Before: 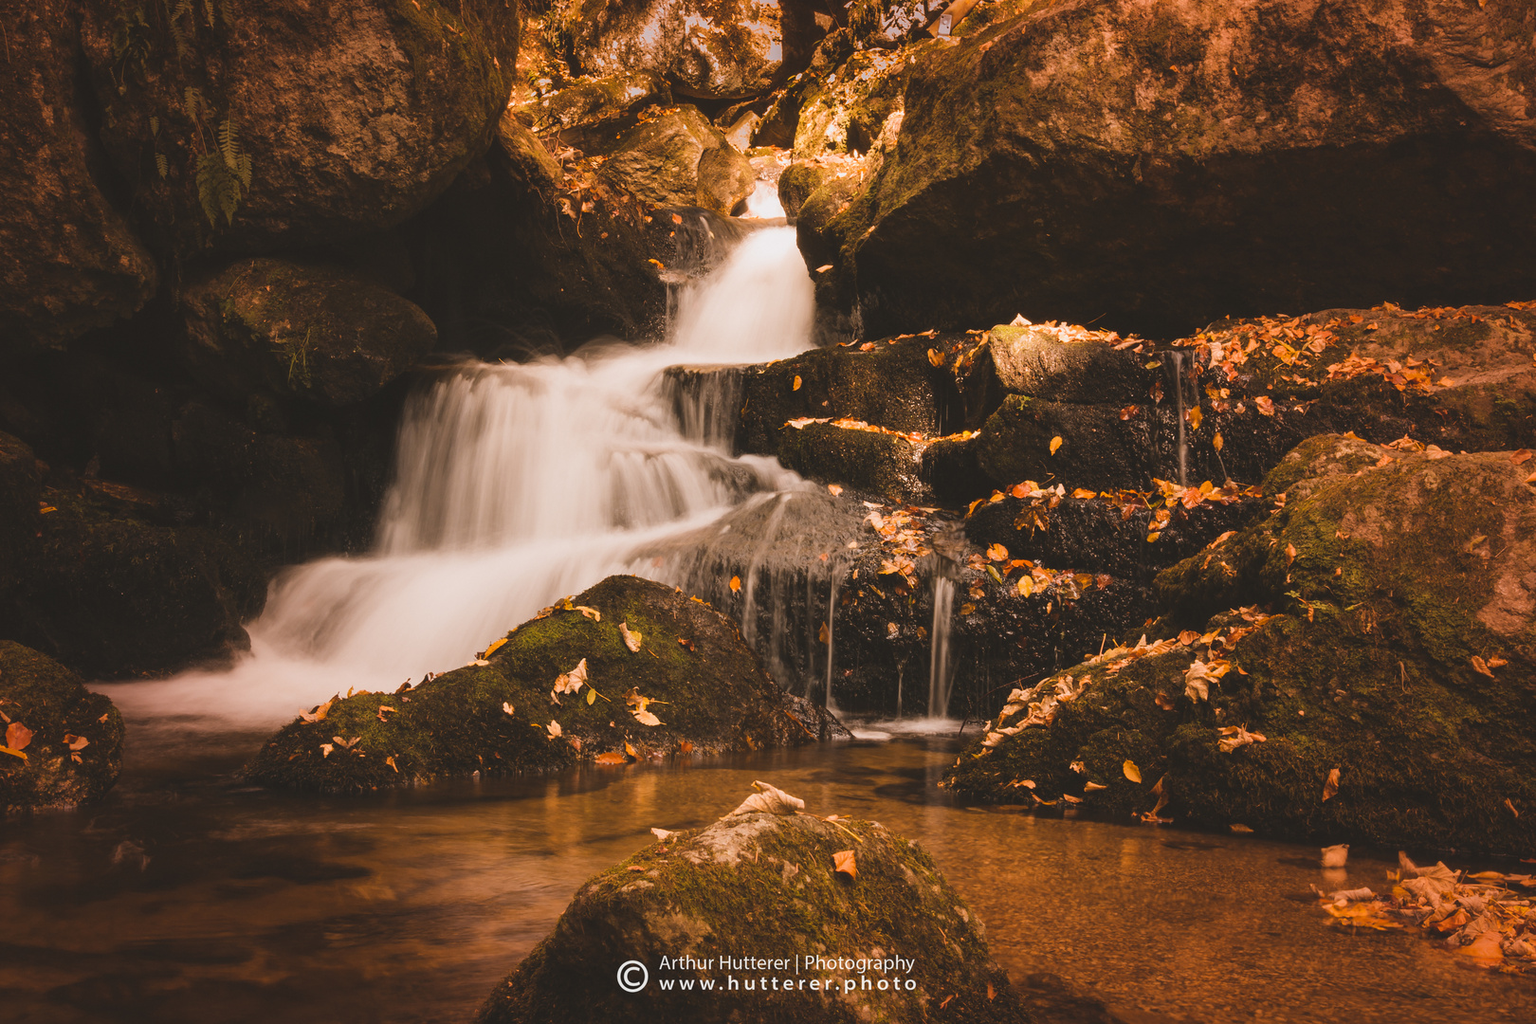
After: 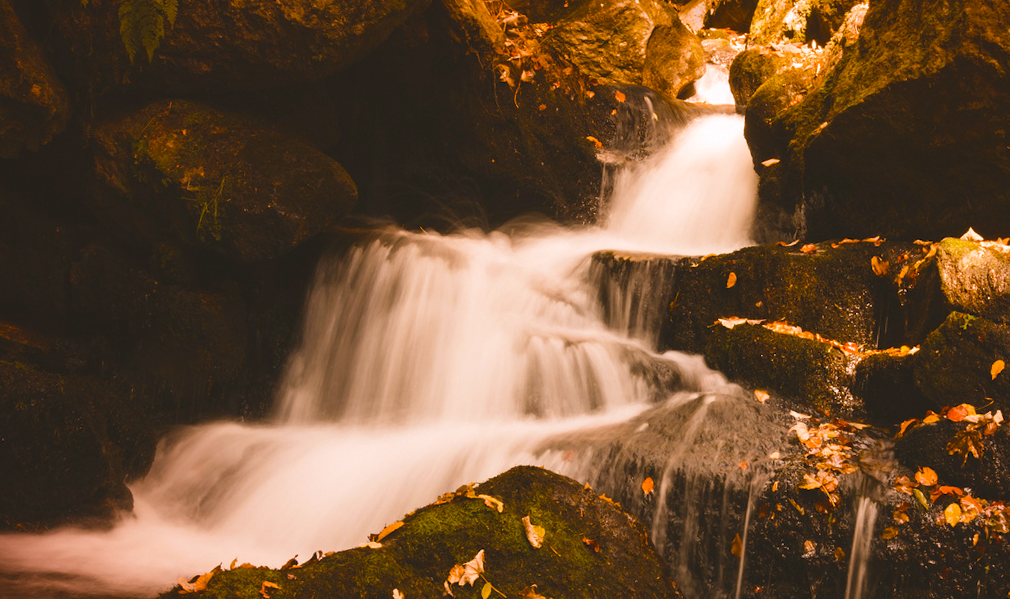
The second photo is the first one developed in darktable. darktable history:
crop and rotate: angle -4.99°, left 2.122%, top 6.945%, right 27.566%, bottom 30.519%
color balance rgb: linear chroma grading › shadows 16%, perceptual saturation grading › global saturation 8%, perceptual saturation grading › shadows 4%, perceptual brilliance grading › global brilliance 2%, perceptual brilliance grading › highlights 8%, perceptual brilliance grading › shadows -4%, global vibrance 16%, saturation formula JzAzBz (2021)
velvia: on, module defaults
